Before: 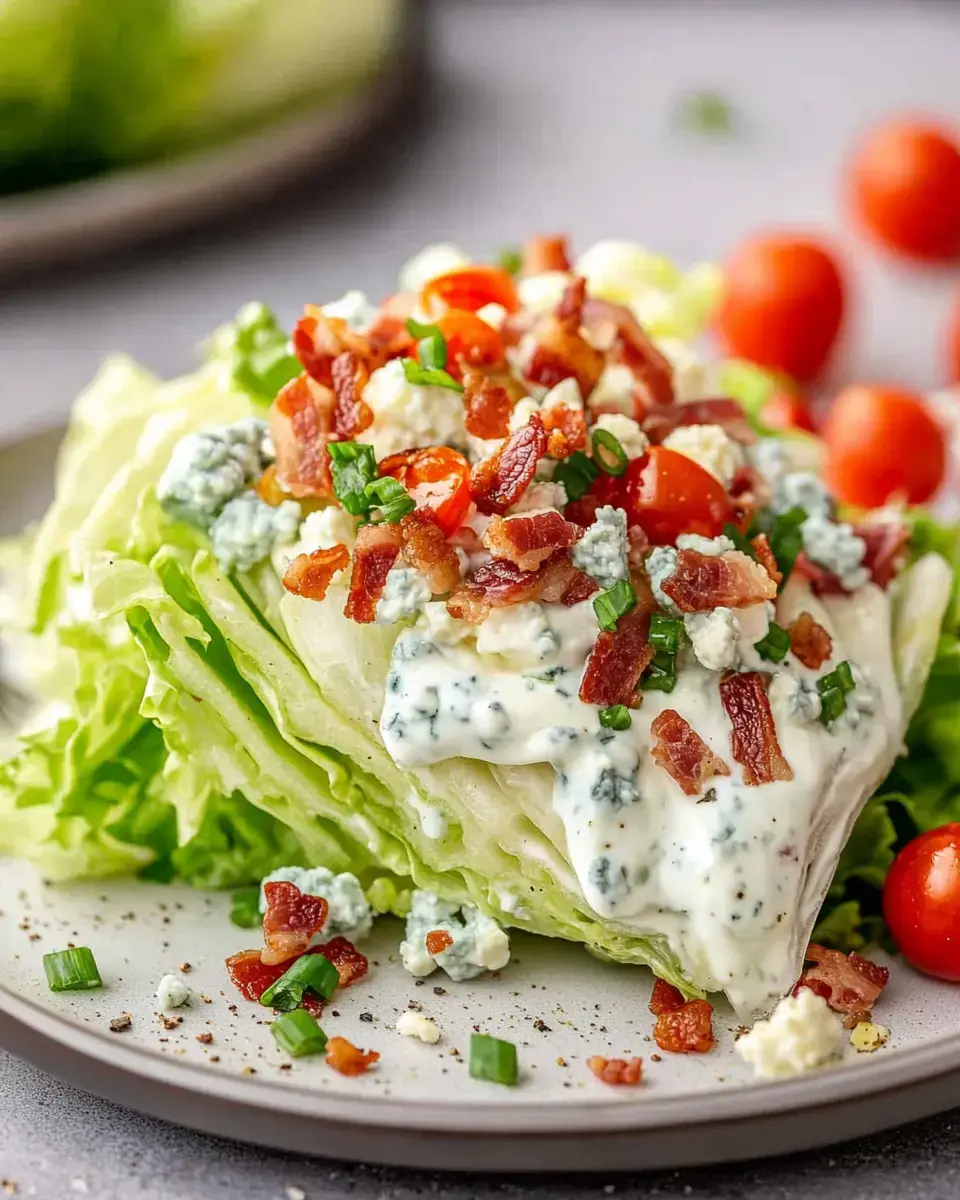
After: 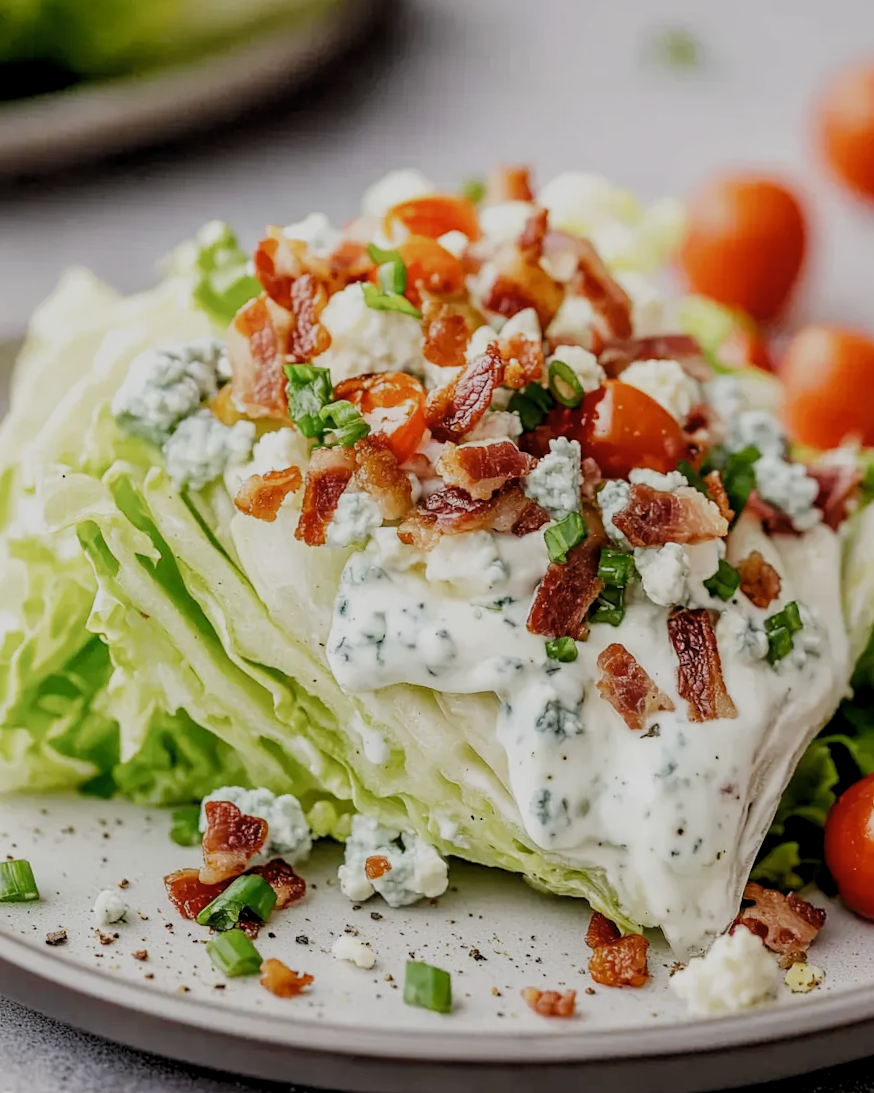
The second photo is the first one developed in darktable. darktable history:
levels: levels [0.026, 0.507, 0.987]
crop and rotate: angle -2.08°, left 3.135%, top 4.185%, right 1.66%, bottom 0.622%
color correction: highlights b* -0.03, saturation 0.865
filmic rgb: black relative exposure -7.65 EV, white relative exposure 4.56 EV, hardness 3.61, add noise in highlights 0, preserve chrominance no, color science v3 (2019), use custom middle-gray values true, contrast in highlights soft
